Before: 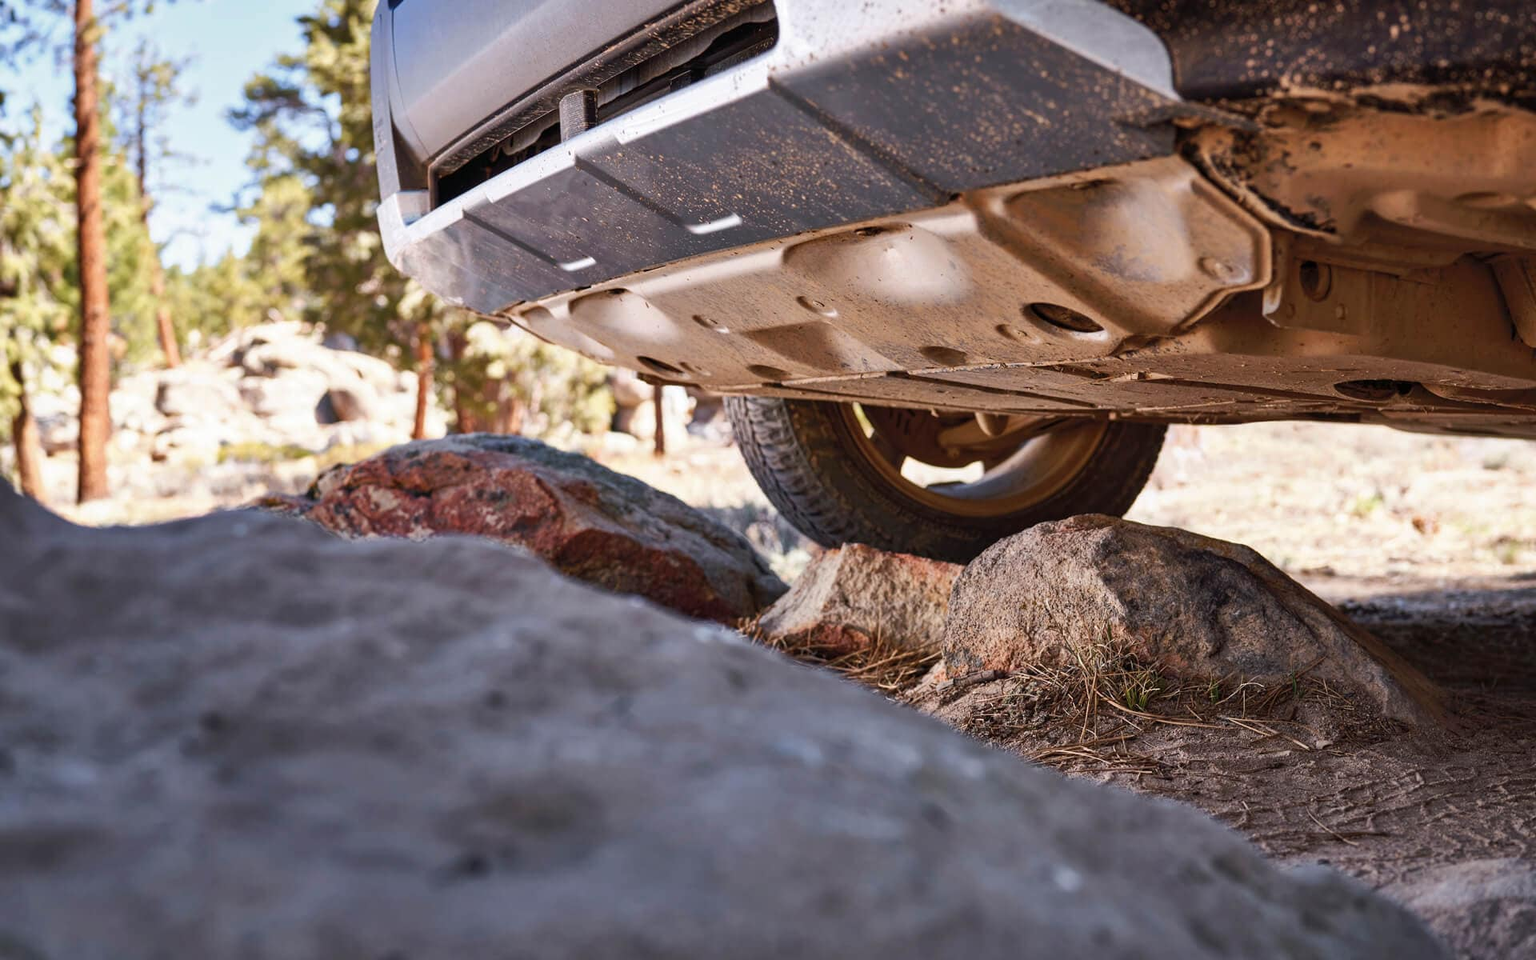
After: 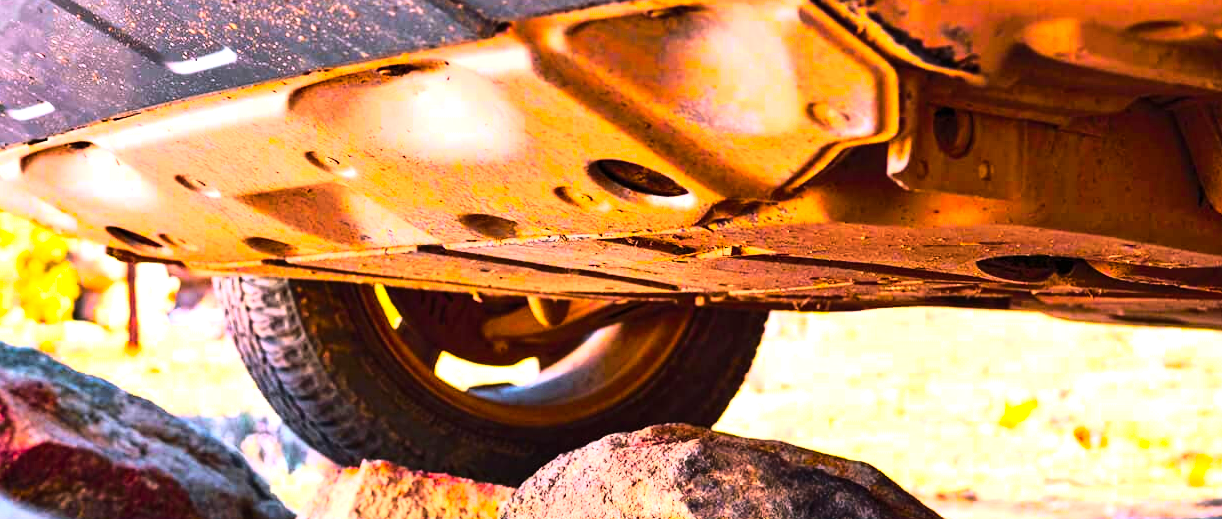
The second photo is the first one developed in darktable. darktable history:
crop: left 36.005%, top 18.293%, right 0.31%, bottom 38.444%
base curve: curves: ch0 [(0, 0) (0.028, 0.03) (0.121, 0.232) (0.46, 0.748) (0.859, 0.968) (1, 1)]
color balance rgb: linear chroma grading › highlights 100%, linear chroma grading › global chroma 23.41%, perceptual saturation grading › global saturation 35.38%, hue shift -10.68°, perceptual brilliance grading › highlights 47.25%, perceptual brilliance grading › mid-tones 22.2%, perceptual brilliance grading › shadows -5.93%
